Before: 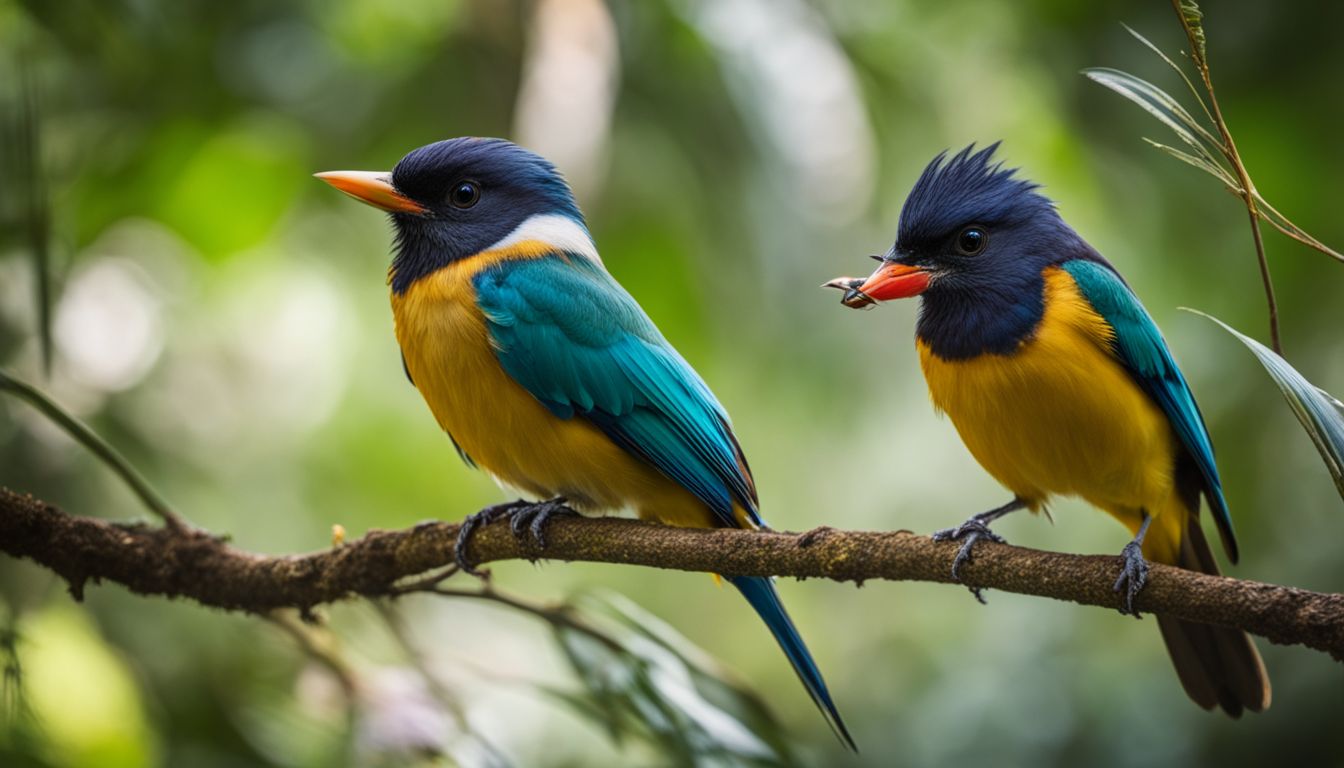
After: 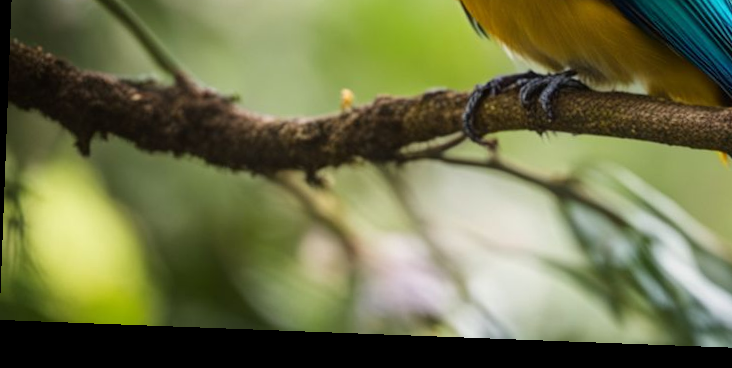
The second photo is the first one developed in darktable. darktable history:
rotate and perspective: rotation 2.17°, automatic cropping off
crop and rotate: top 54.778%, right 46.61%, bottom 0.159%
